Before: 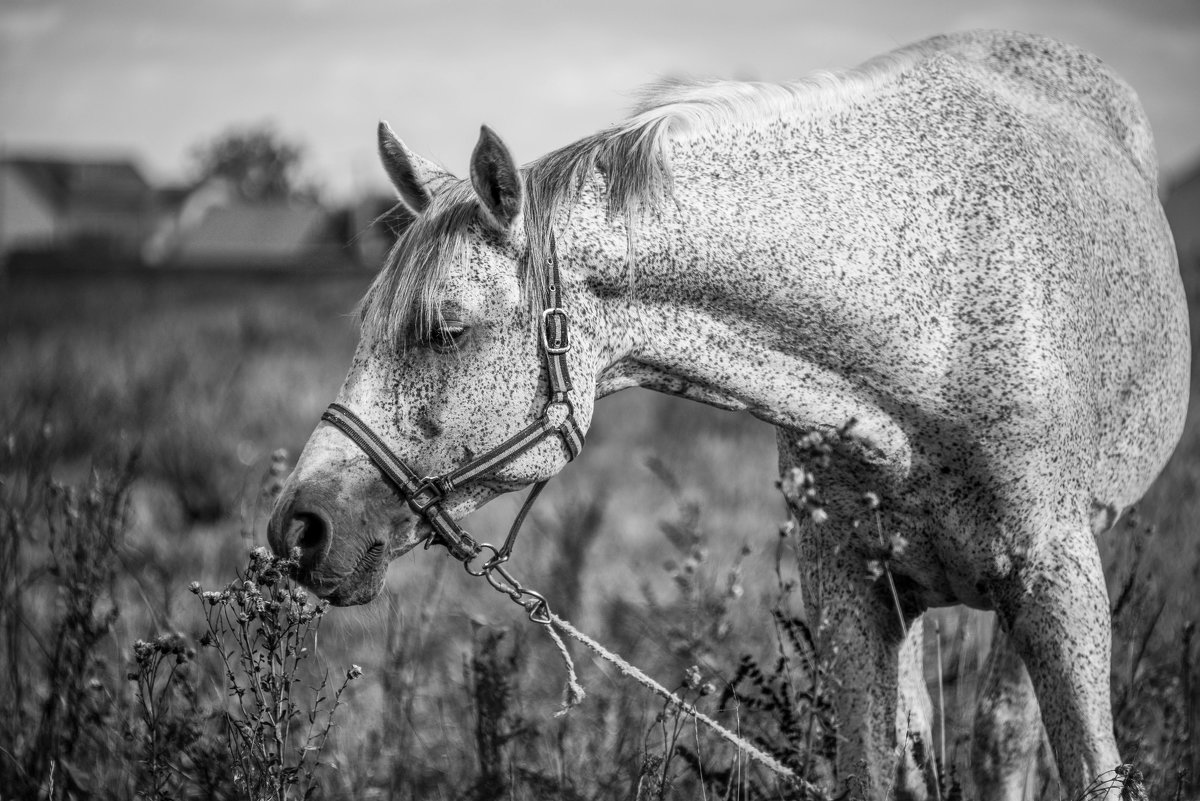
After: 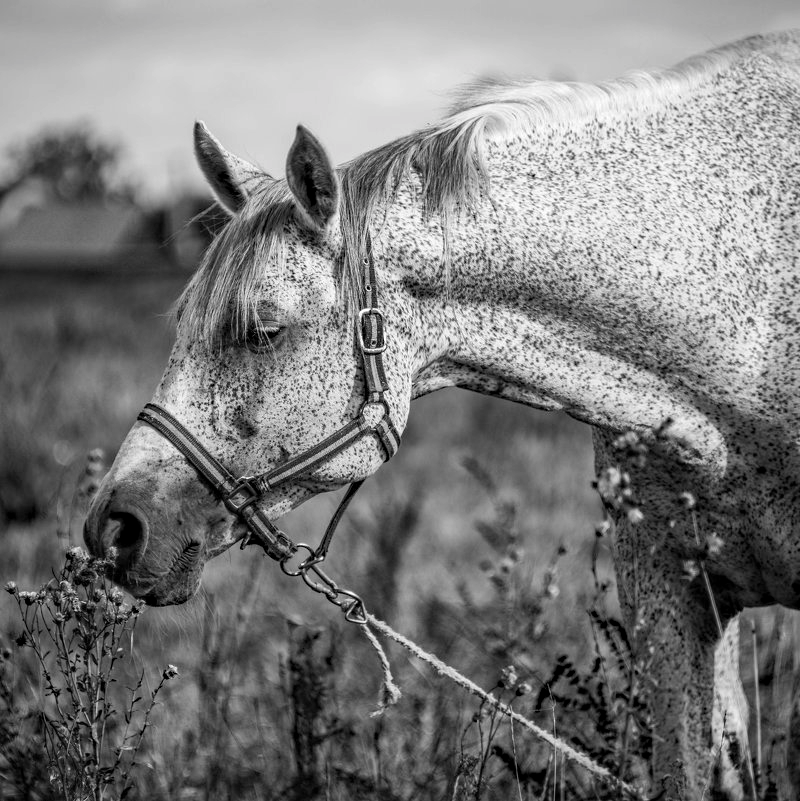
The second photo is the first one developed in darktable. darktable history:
crop: left 15.408%, right 17.898%
haze removal: strength 0.278, distance 0.252, compatibility mode true
